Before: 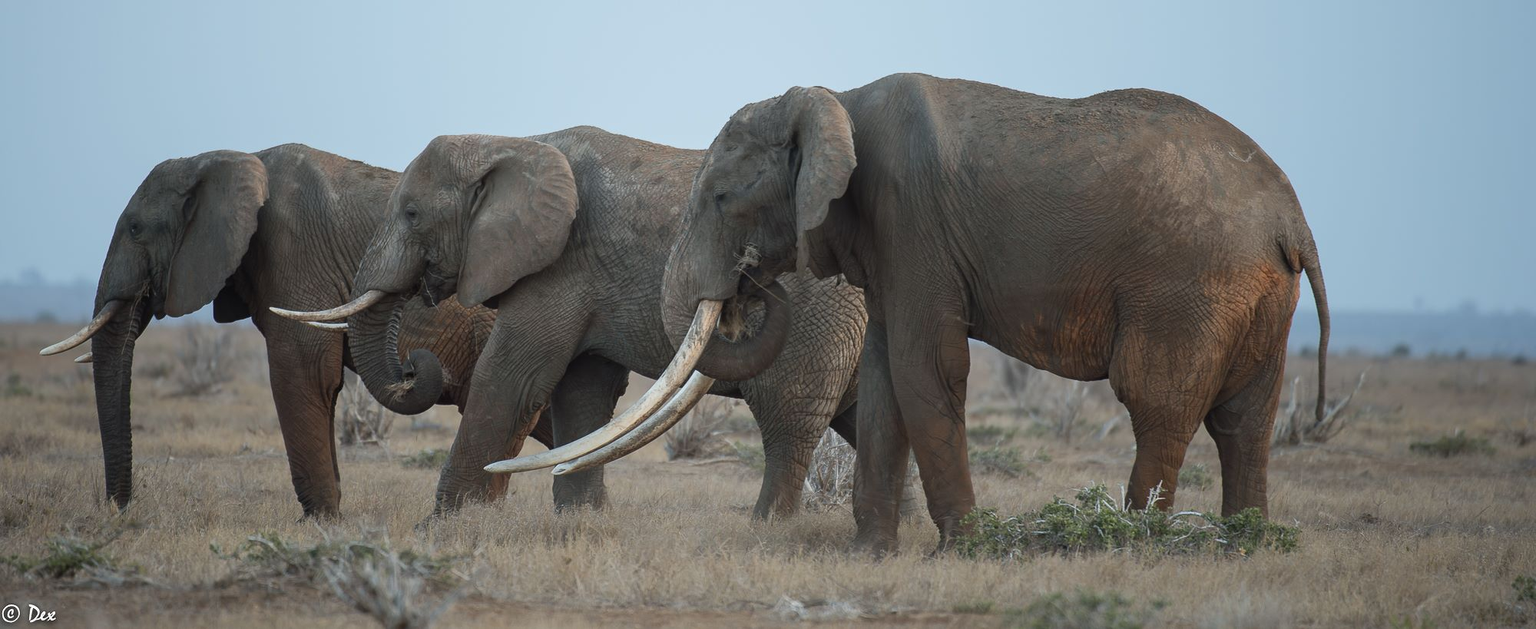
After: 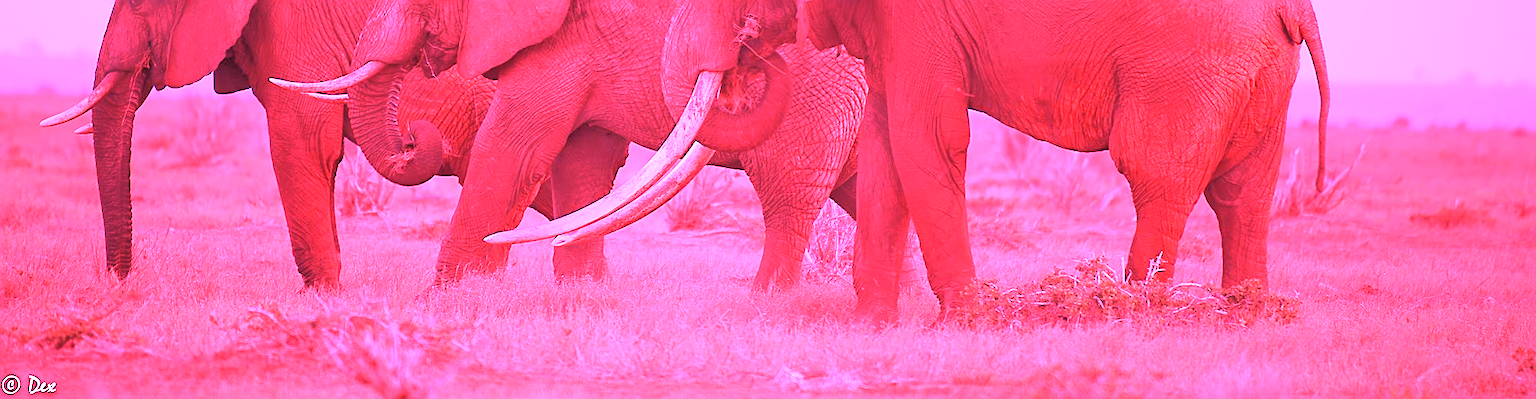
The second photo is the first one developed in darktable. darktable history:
tone equalizer: -7 EV 0.15 EV, -6 EV 0.6 EV, -5 EV 1.15 EV, -4 EV 1.33 EV, -3 EV 1.15 EV, -2 EV 0.6 EV, -1 EV 0.15 EV, mask exposure compensation -0.5 EV
rotate and perspective: automatic cropping off
crop and rotate: top 36.435%
white balance: red 4.26, blue 1.802
sharpen: amount 0.2
